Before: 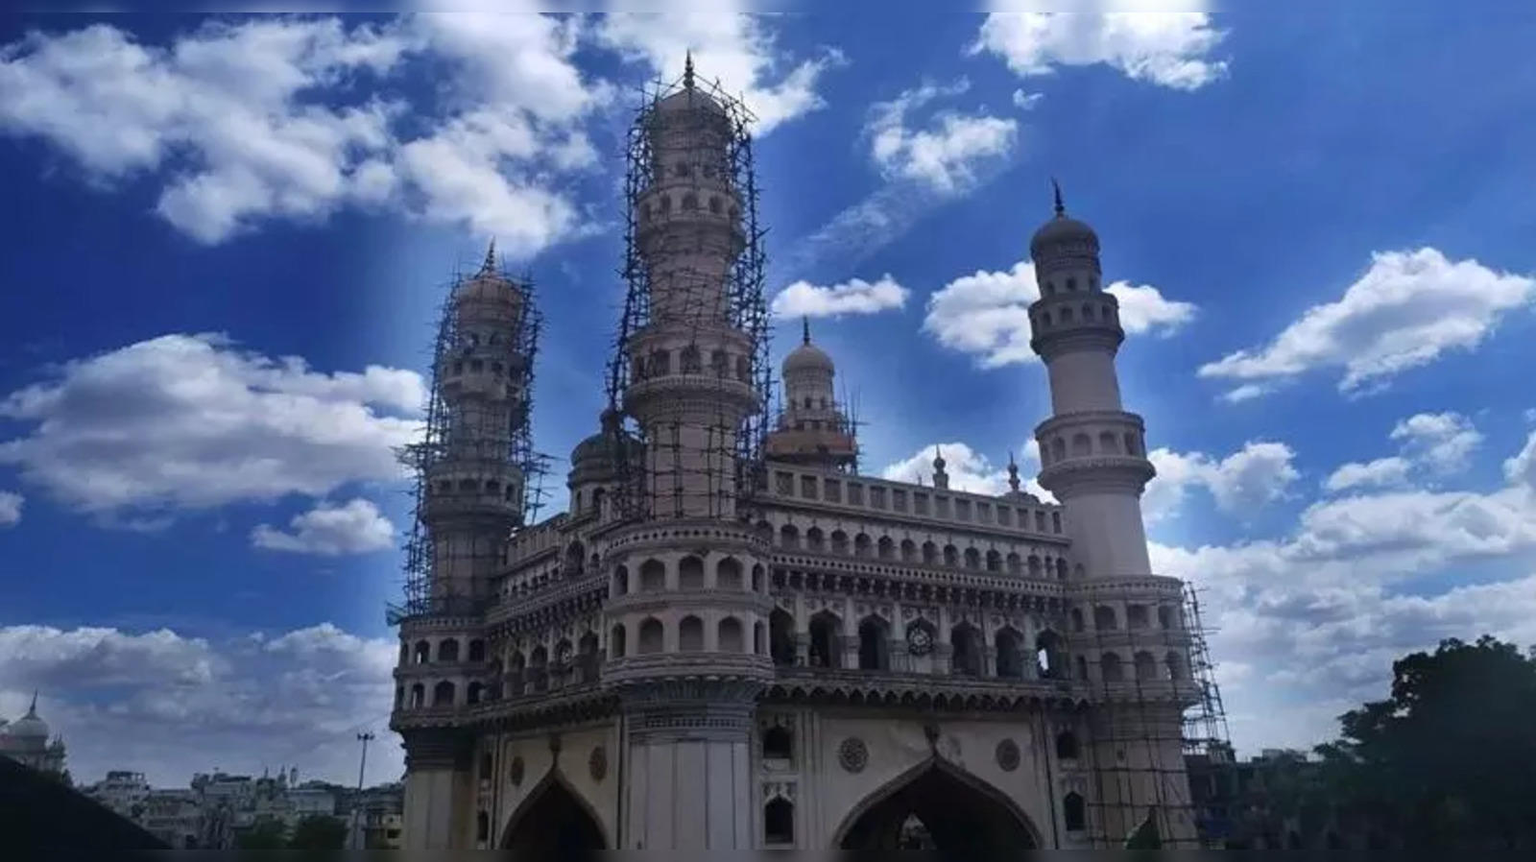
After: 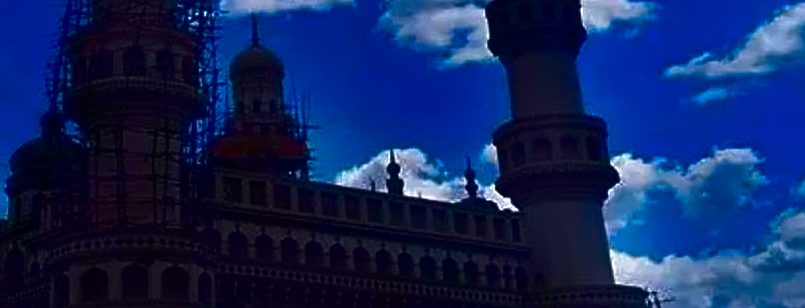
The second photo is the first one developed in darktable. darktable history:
sharpen: on, module defaults
crop: left 36.62%, top 35.071%, right 13.02%, bottom 30.616%
contrast brightness saturation: brightness -0.988, saturation 0.988
